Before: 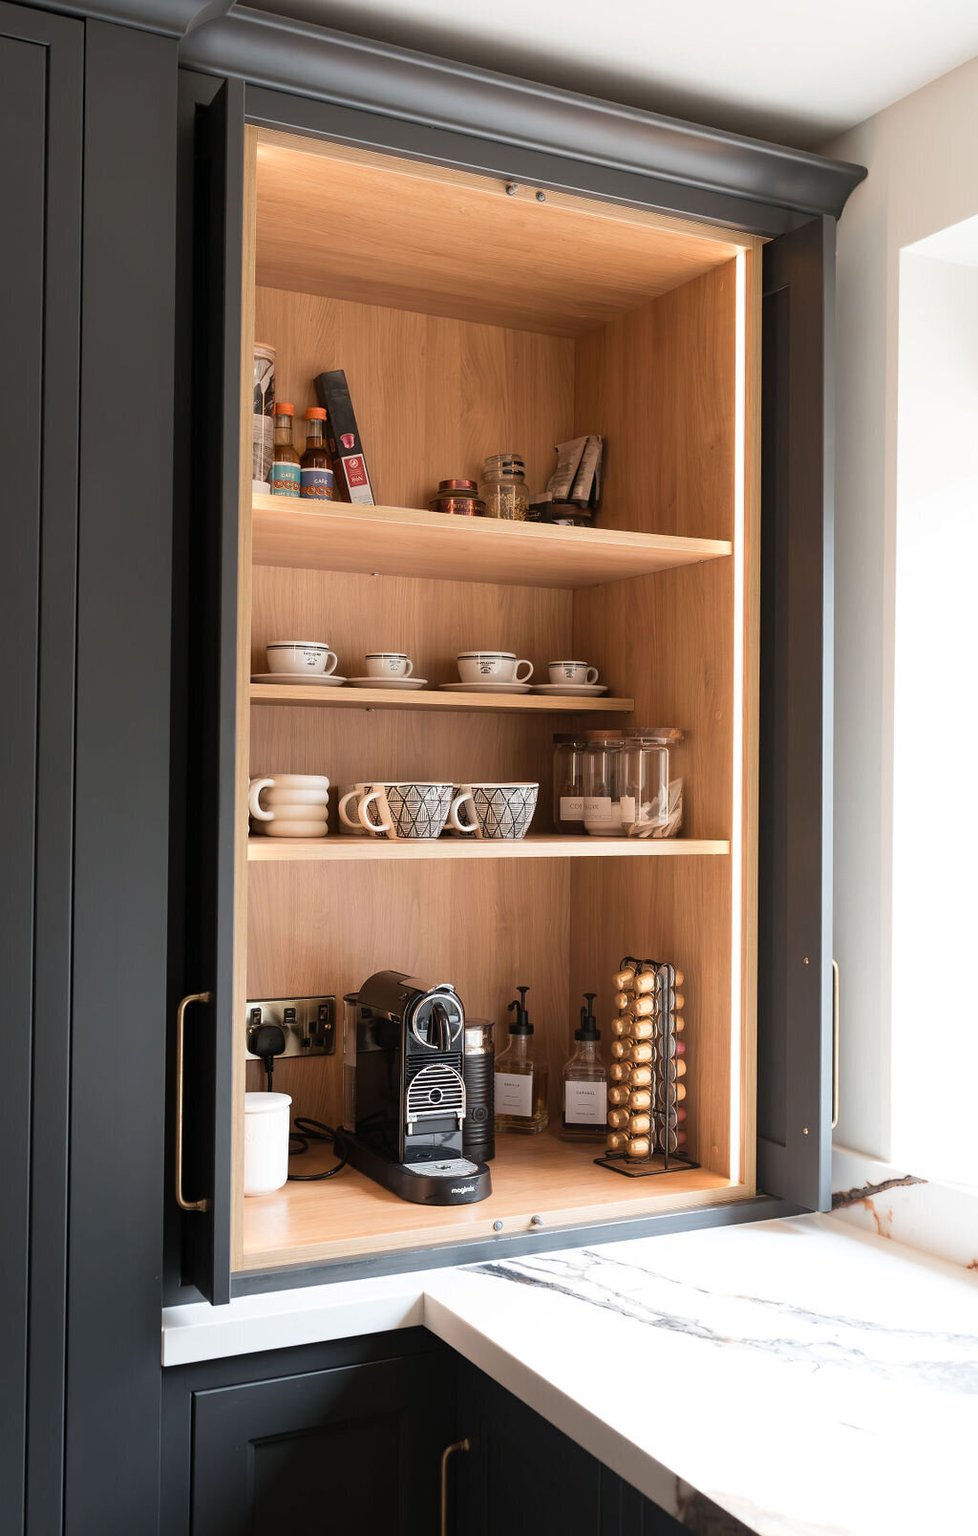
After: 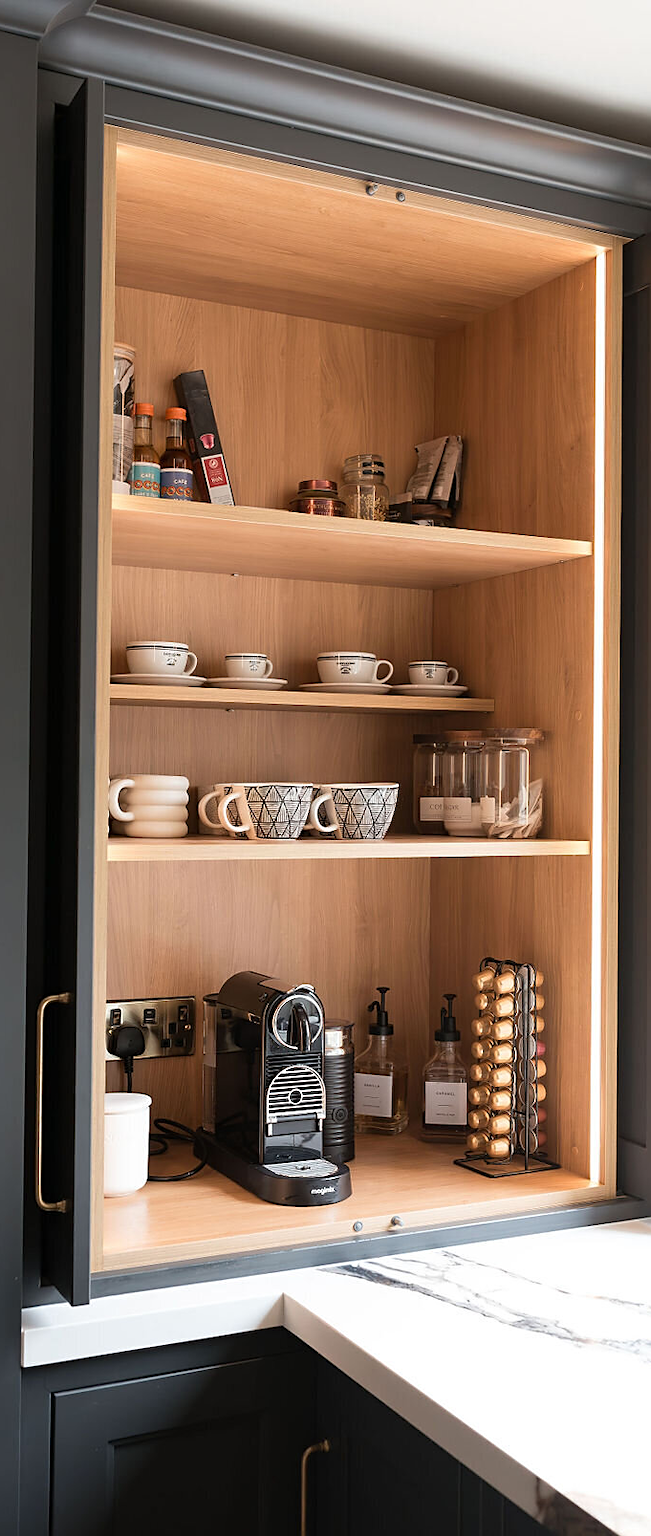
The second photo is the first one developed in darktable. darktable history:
crop and rotate: left 14.38%, right 18.989%
sharpen: radius 1.889, amount 0.395, threshold 1.211
